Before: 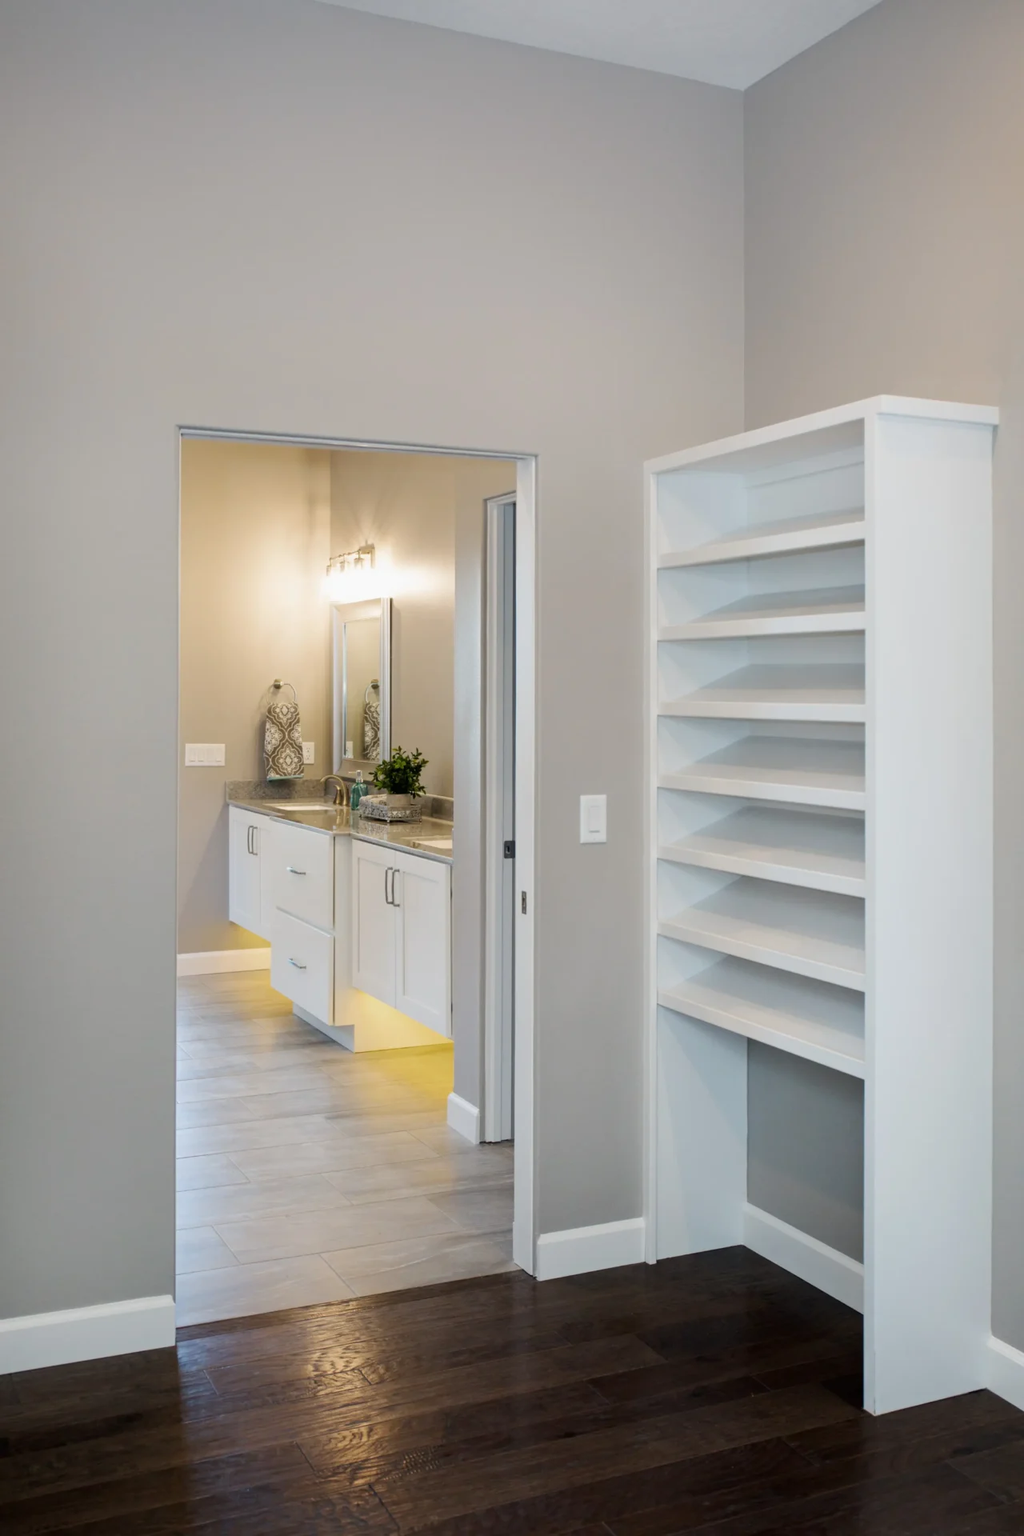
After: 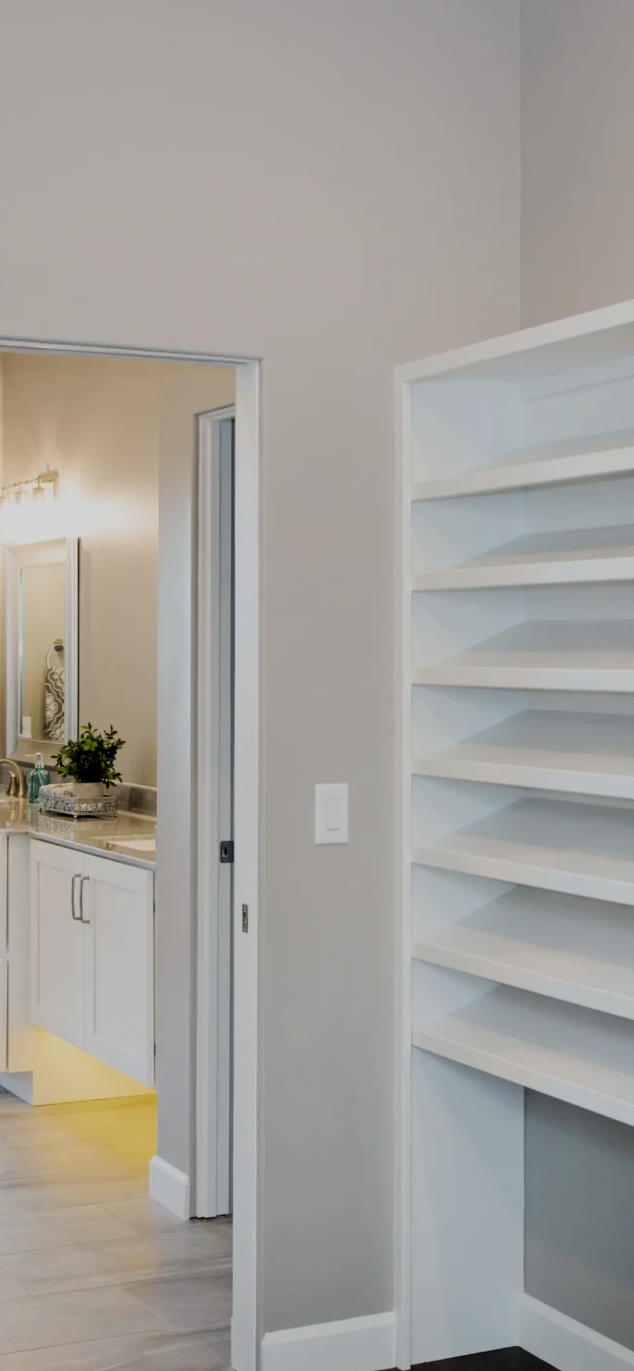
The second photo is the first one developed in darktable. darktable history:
crop: left 32.075%, top 10.976%, right 18.355%, bottom 17.596%
contrast brightness saturation: contrast 0.07
filmic rgb: black relative exposure -7.65 EV, white relative exposure 4.56 EV, hardness 3.61
